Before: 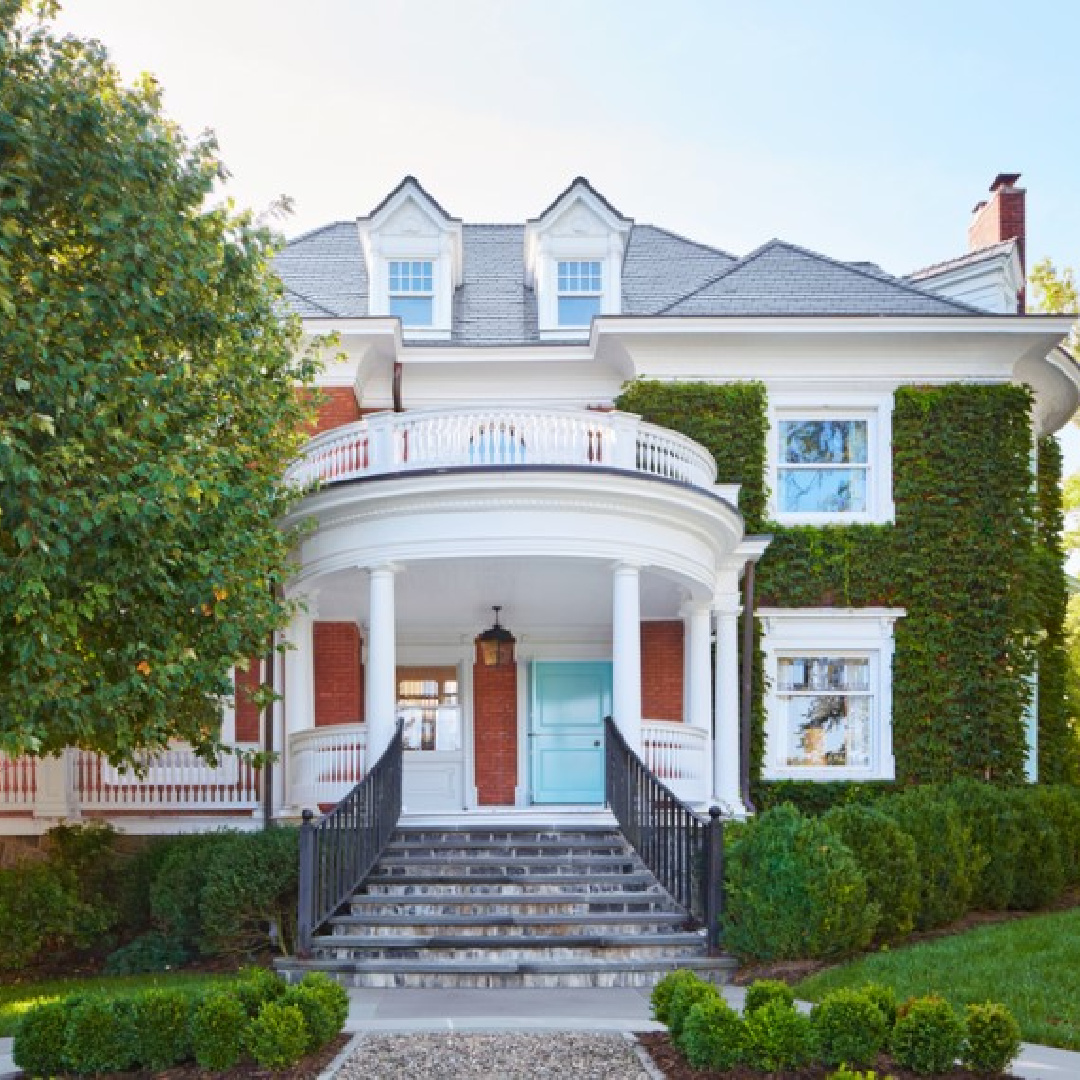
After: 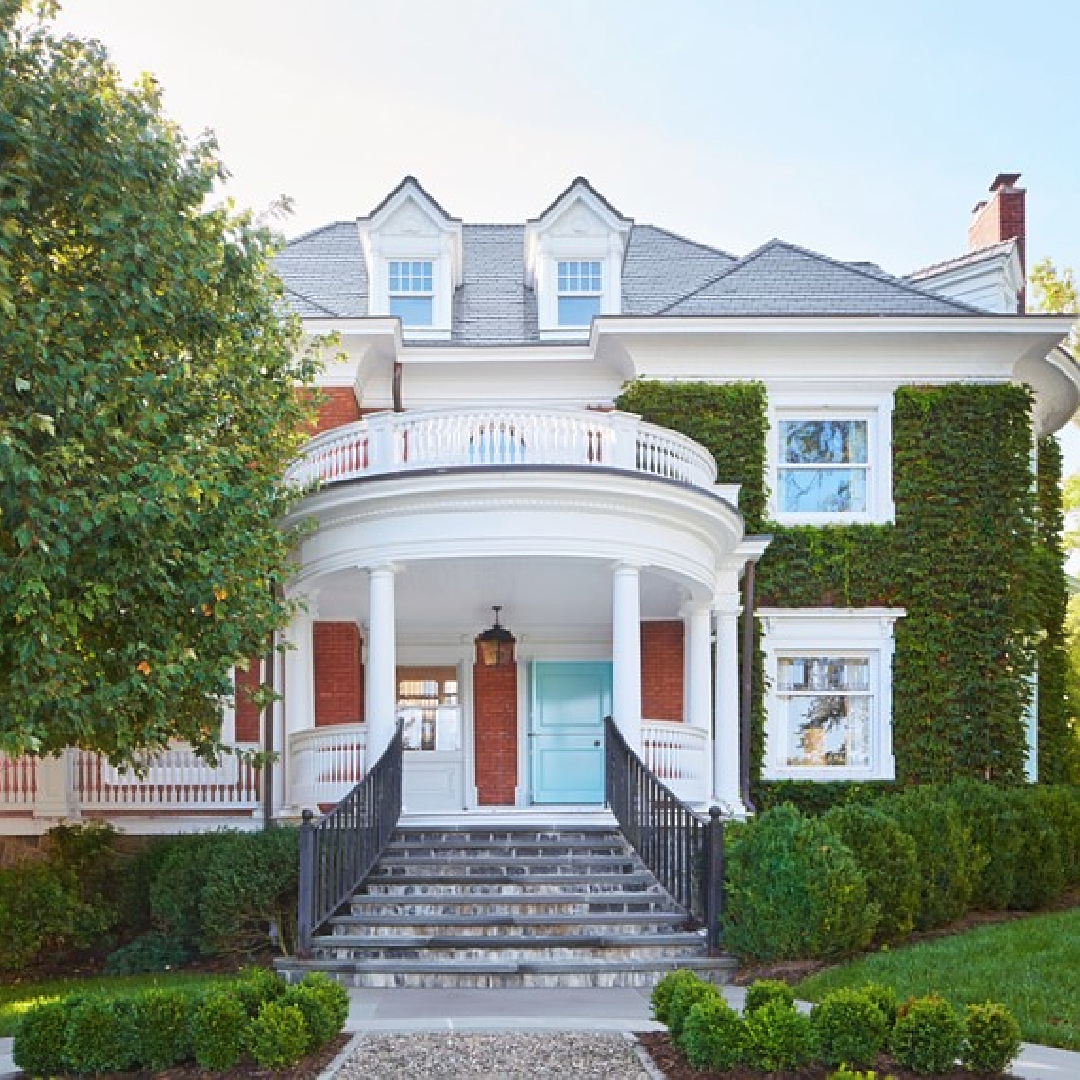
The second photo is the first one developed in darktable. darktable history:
haze removal: strength -0.092, compatibility mode true, adaptive false
sharpen: on, module defaults
